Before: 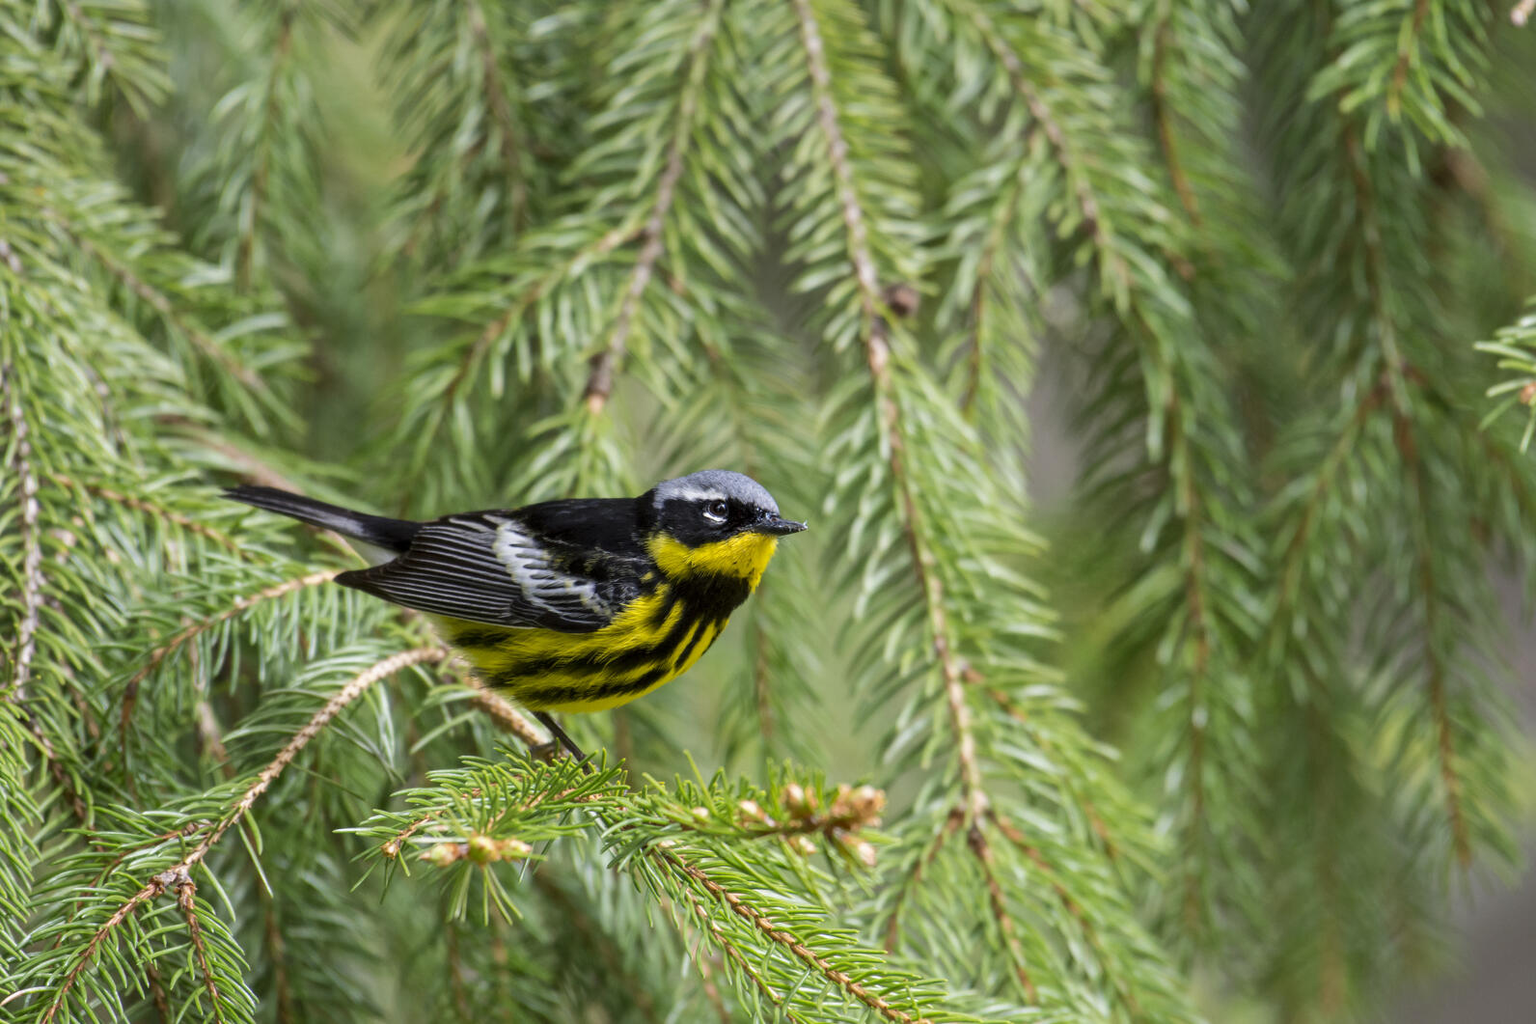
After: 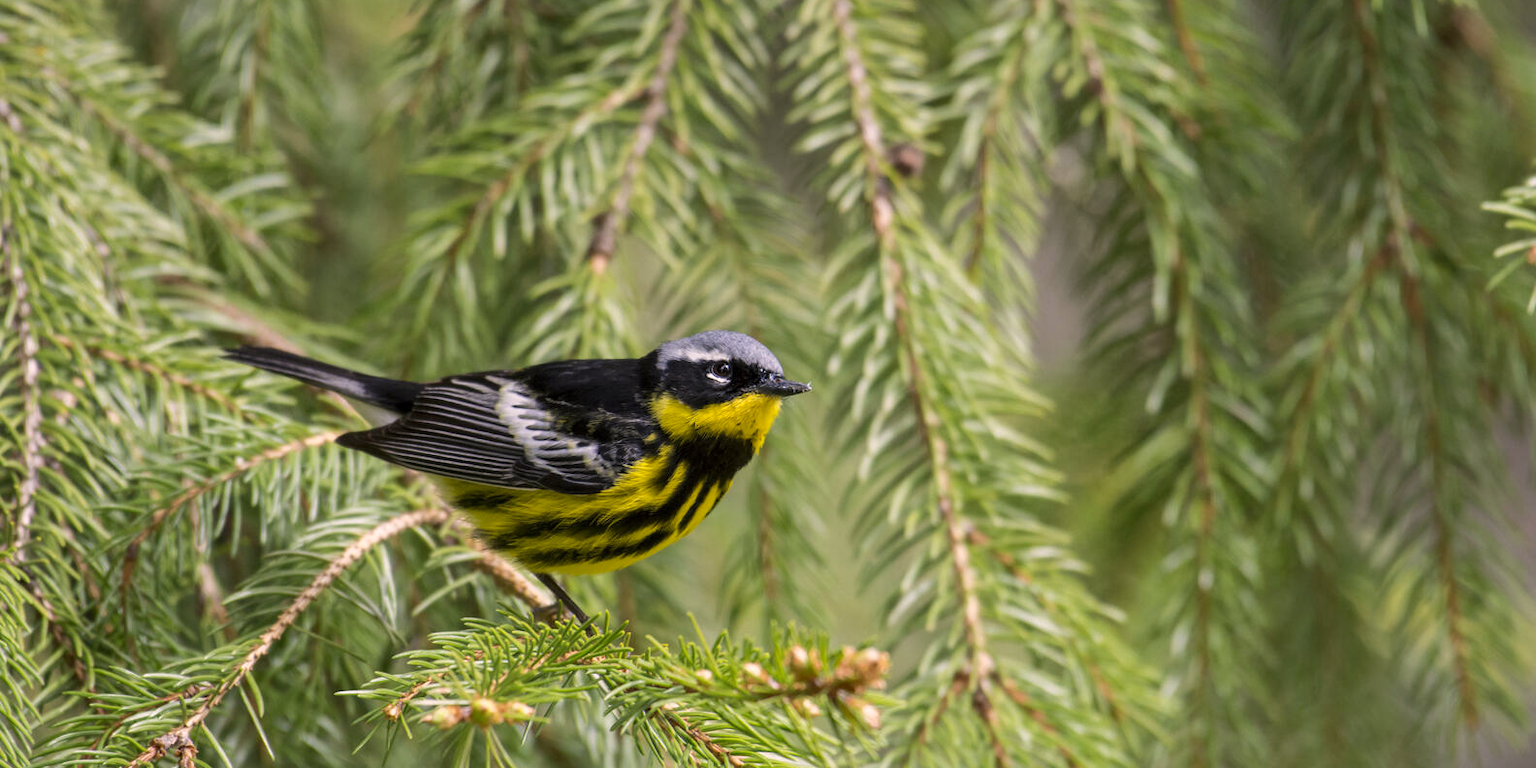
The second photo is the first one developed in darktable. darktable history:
color correction: highlights a* 6.89, highlights b* 4.25
crop: top 13.784%, bottom 11.391%
